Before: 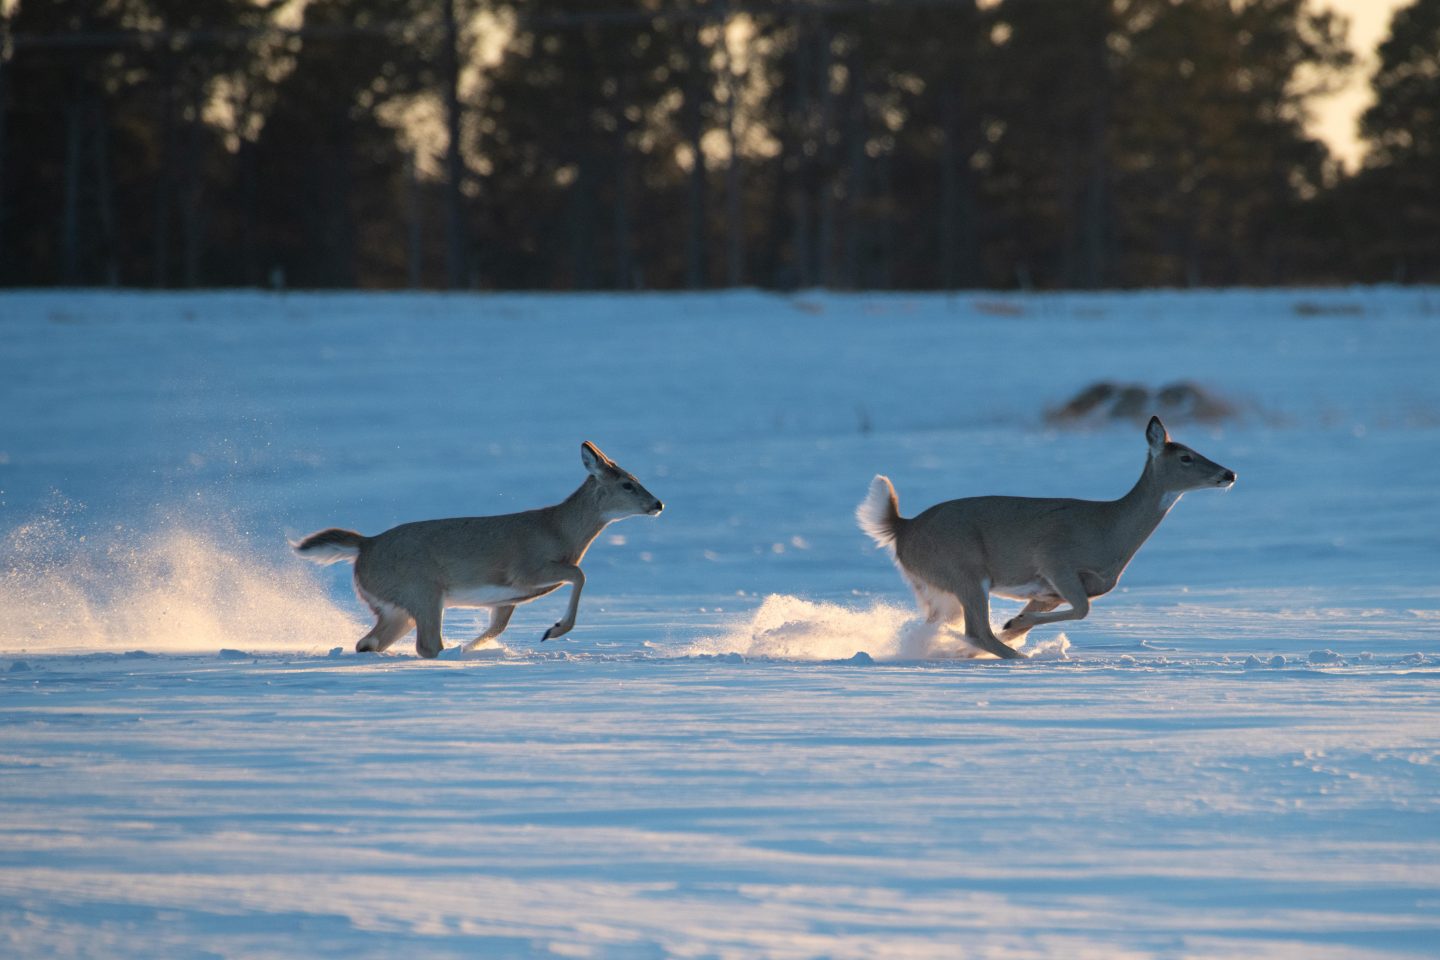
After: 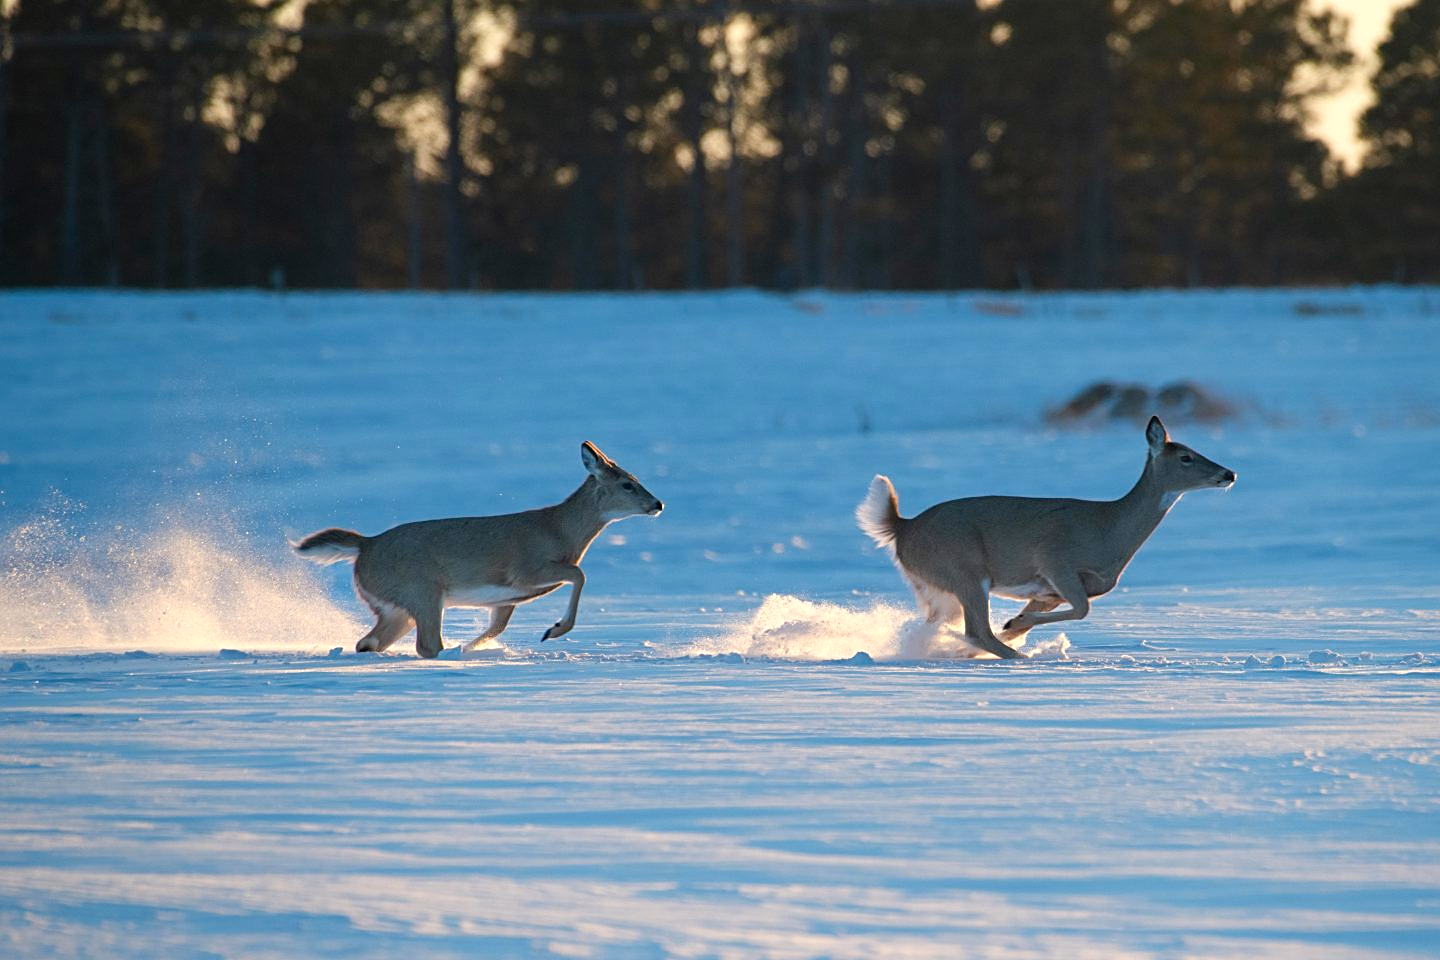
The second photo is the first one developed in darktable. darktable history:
sharpen: on, module defaults
color balance rgb: linear chroma grading › shadows 32%, linear chroma grading › global chroma -2%, linear chroma grading › mid-tones 4%, perceptual saturation grading › global saturation -2%, perceptual saturation grading › highlights -8%, perceptual saturation grading › mid-tones 8%, perceptual saturation grading › shadows 4%, perceptual brilliance grading › highlights 8%, perceptual brilliance grading › mid-tones 4%, perceptual brilliance grading › shadows 2%, global vibrance 16%, saturation formula JzAzBz (2021)
